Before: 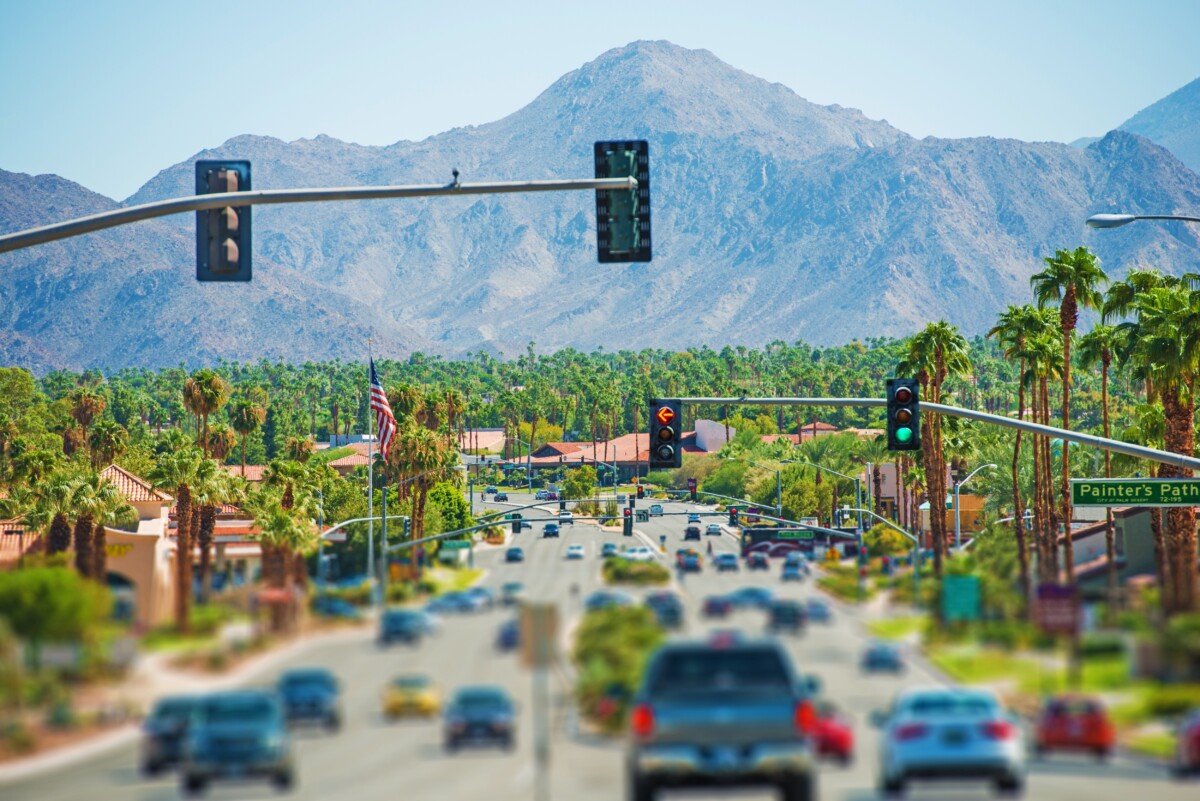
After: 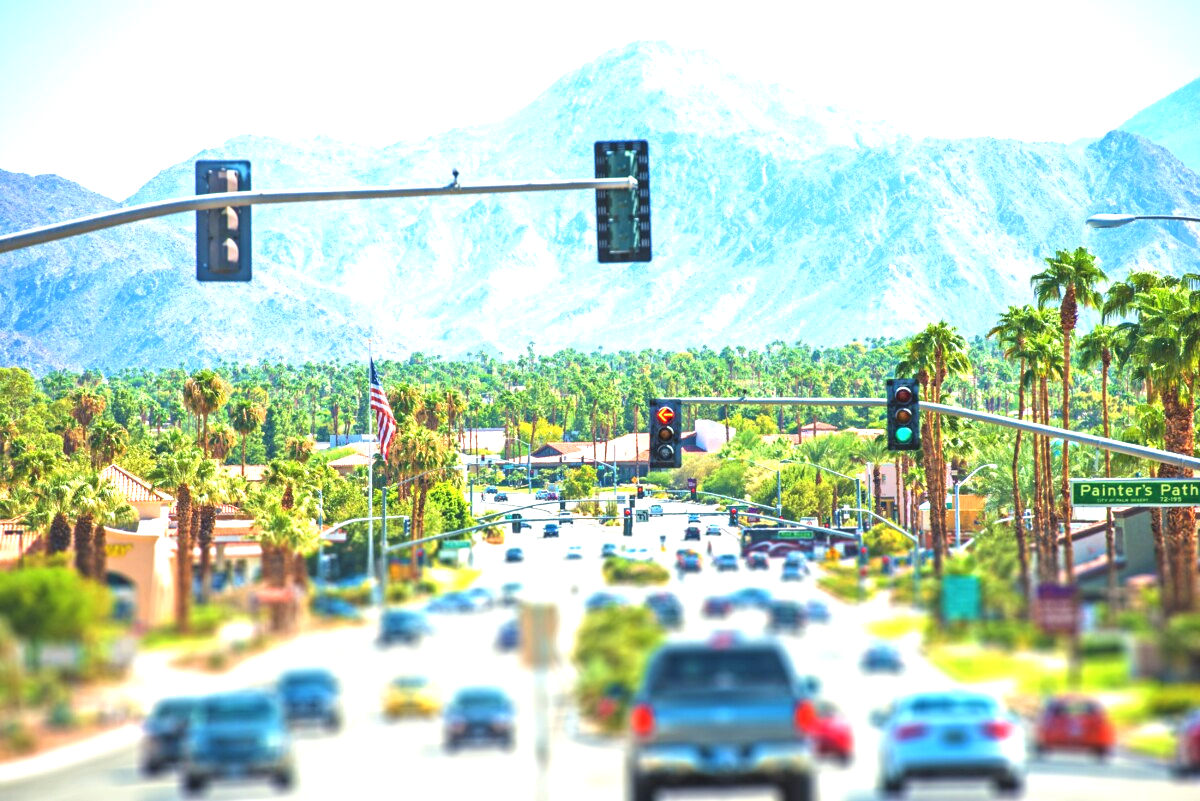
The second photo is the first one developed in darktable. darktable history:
exposure: black level correction -0.002, exposure 1.35 EV, compensate highlight preservation false
white balance: red 0.98, blue 1.034
